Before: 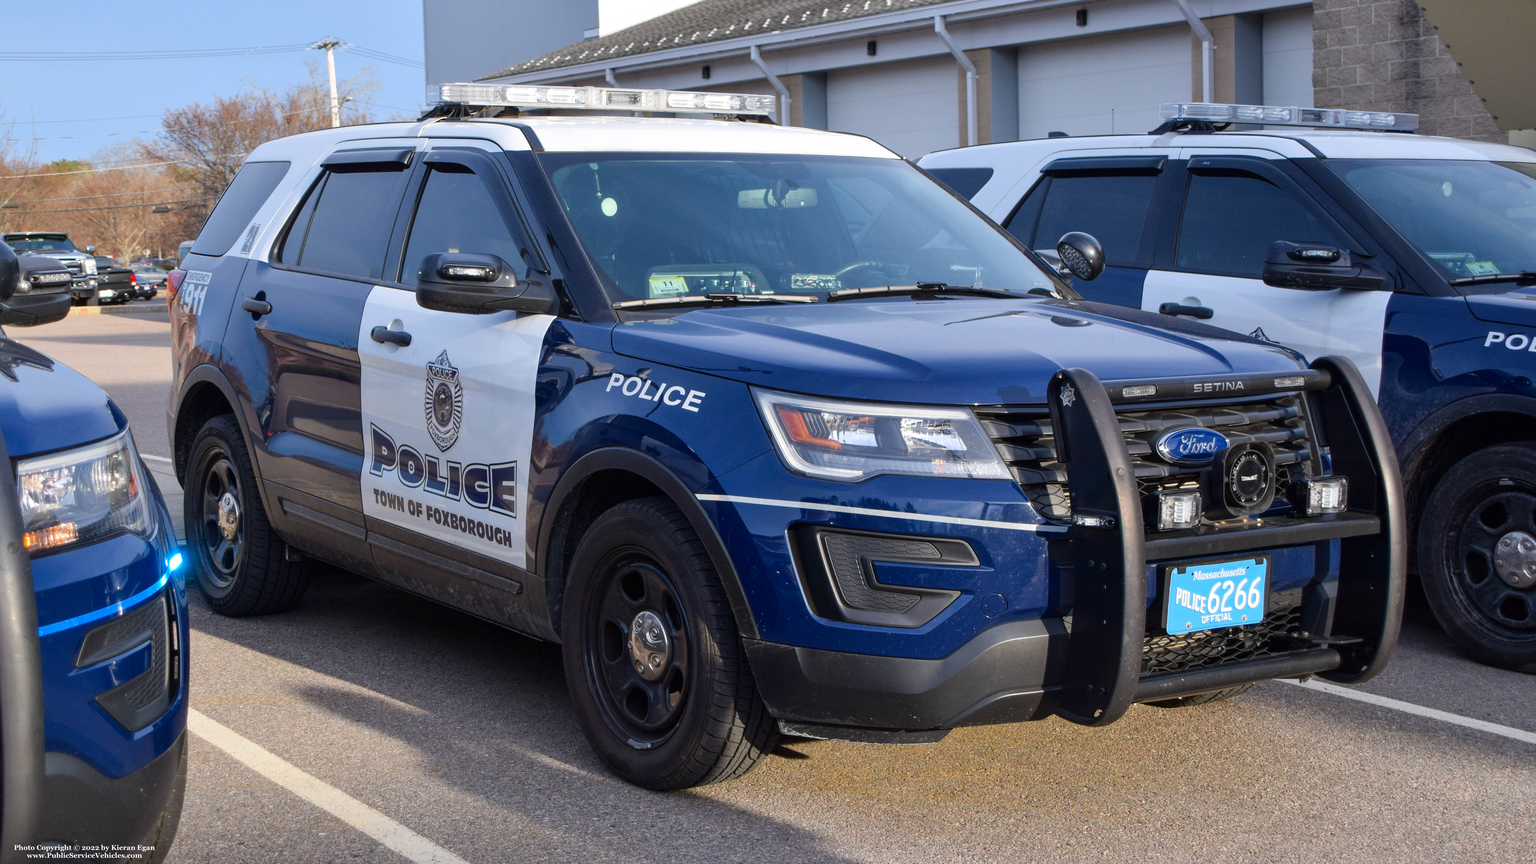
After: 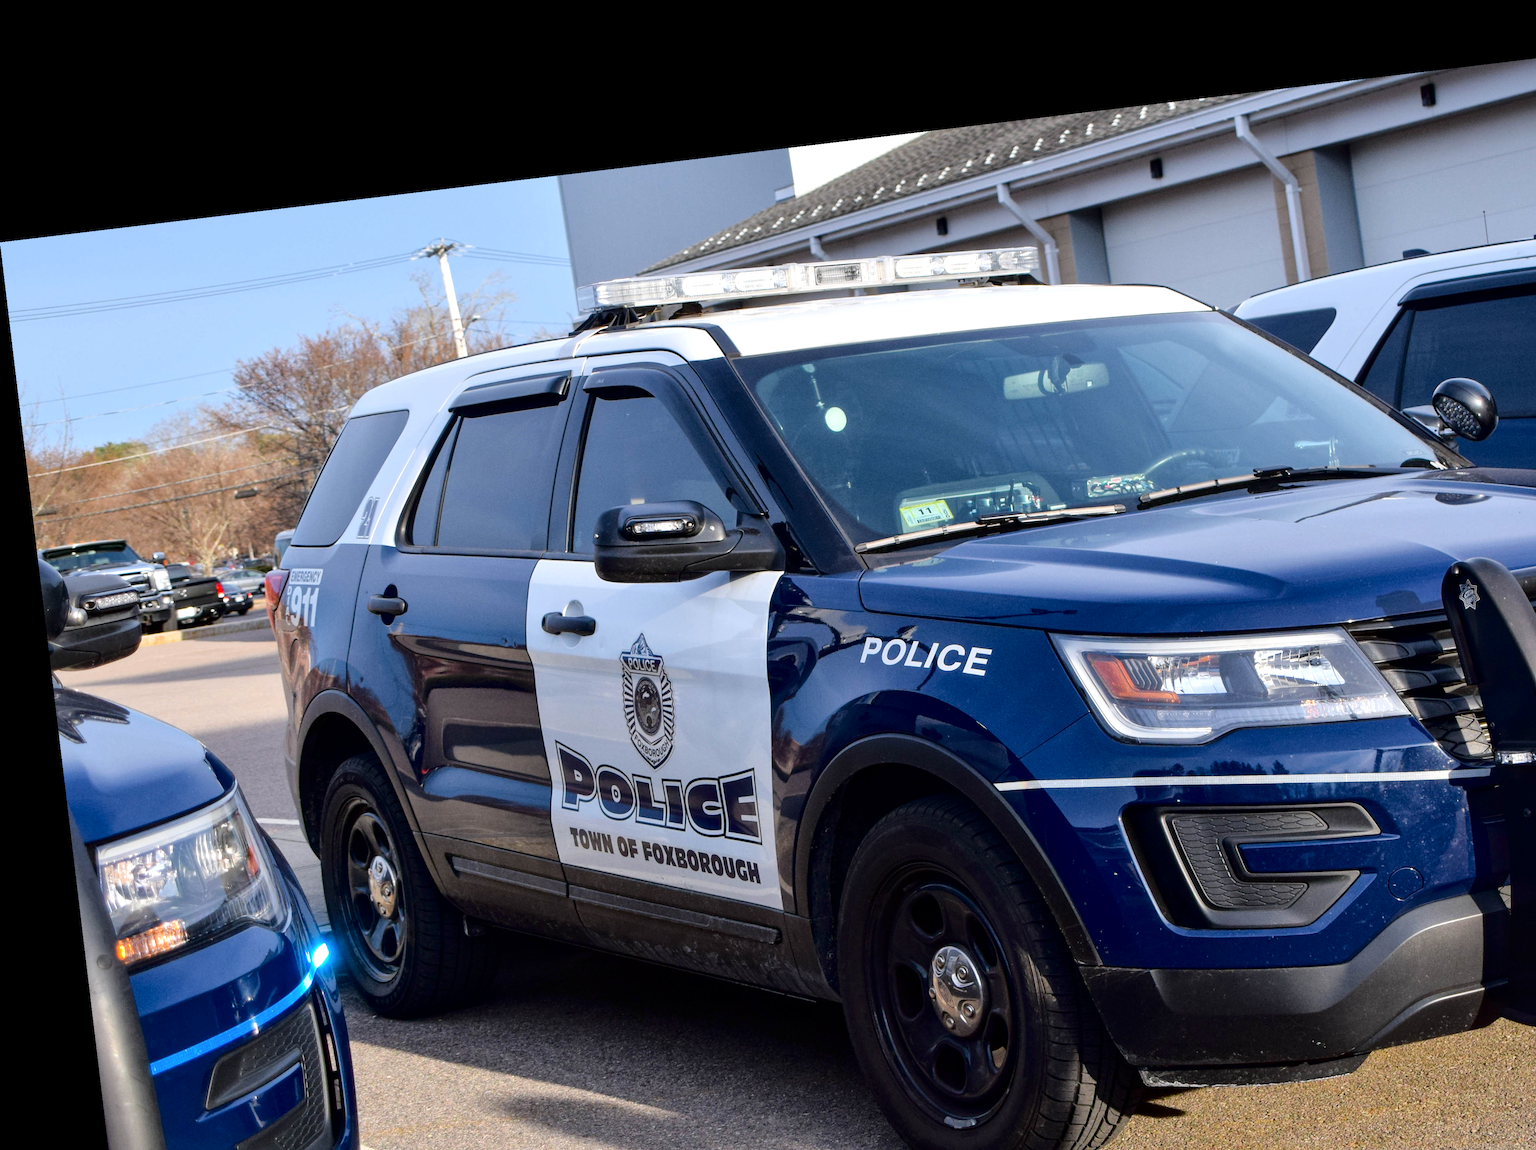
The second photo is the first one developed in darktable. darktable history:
fill light: exposure -2 EV, width 8.6
local contrast: mode bilateral grid, contrast 20, coarseness 50, detail 120%, midtone range 0.2
crop: right 28.885%, bottom 16.626%
exposure: exposure 0.197 EV, compensate highlight preservation false
rotate and perspective: rotation -6.83°, automatic cropping off
